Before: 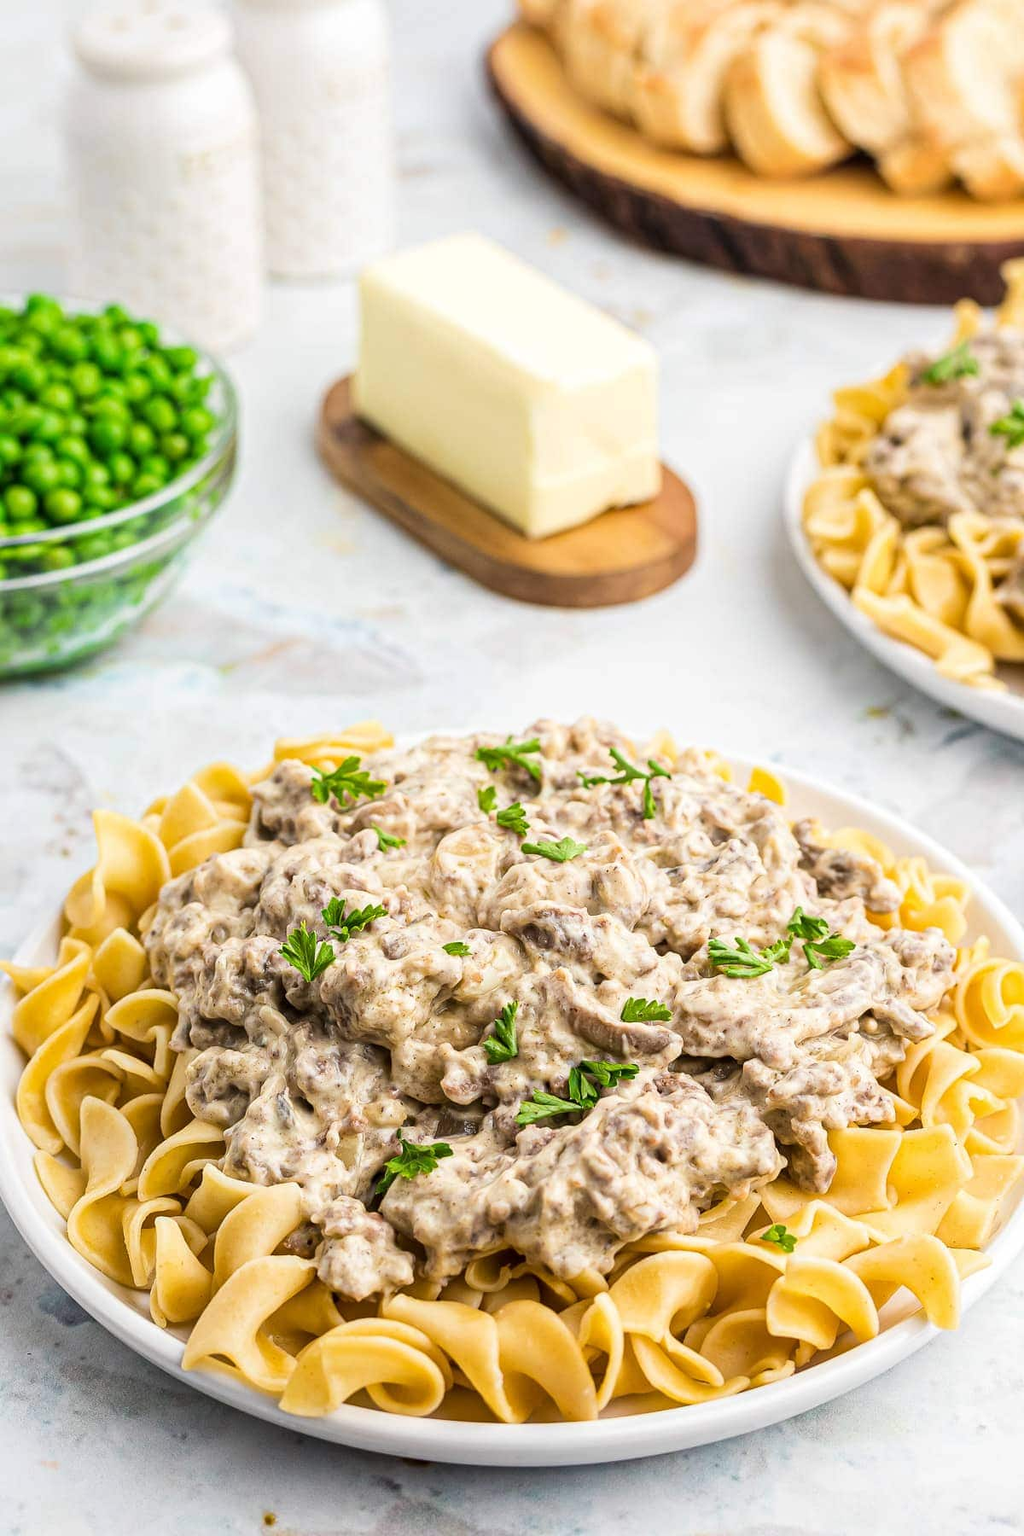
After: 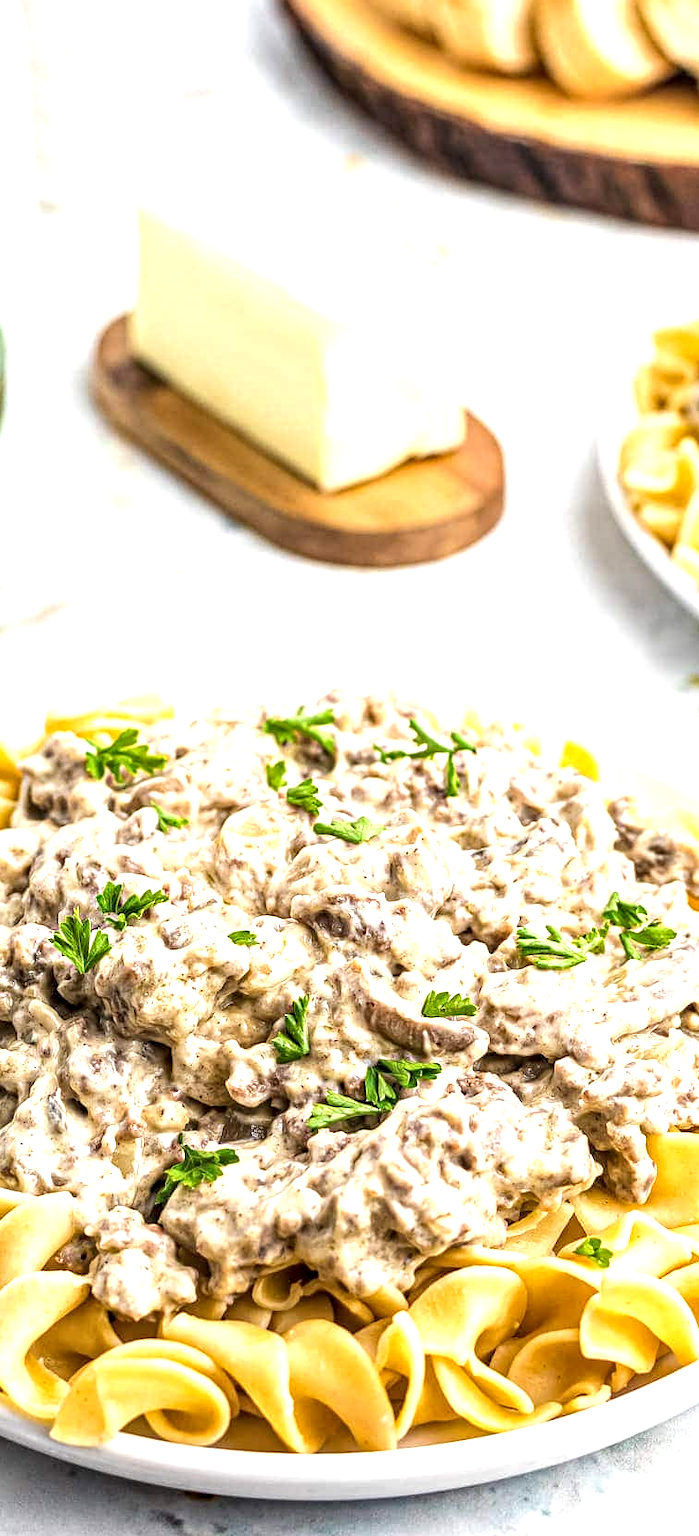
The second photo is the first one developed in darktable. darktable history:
local contrast: highlights 63%, detail 143%, midtone range 0.43
contrast equalizer: octaves 7, y [[0.5, 0.504, 0.515, 0.527, 0.535, 0.534], [0.5 ×6], [0.491, 0.387, 0.179, 0.068, 0.068, 0.068], [0 ×5, 0.023], [0 ×6]]
exposure: exposure 0.604 EV, compensate exposure bias true, compensate highlight preservation false
crop and rotate: left 22.825%, top 5.625%, right 14.26%, bottom 2.329%
